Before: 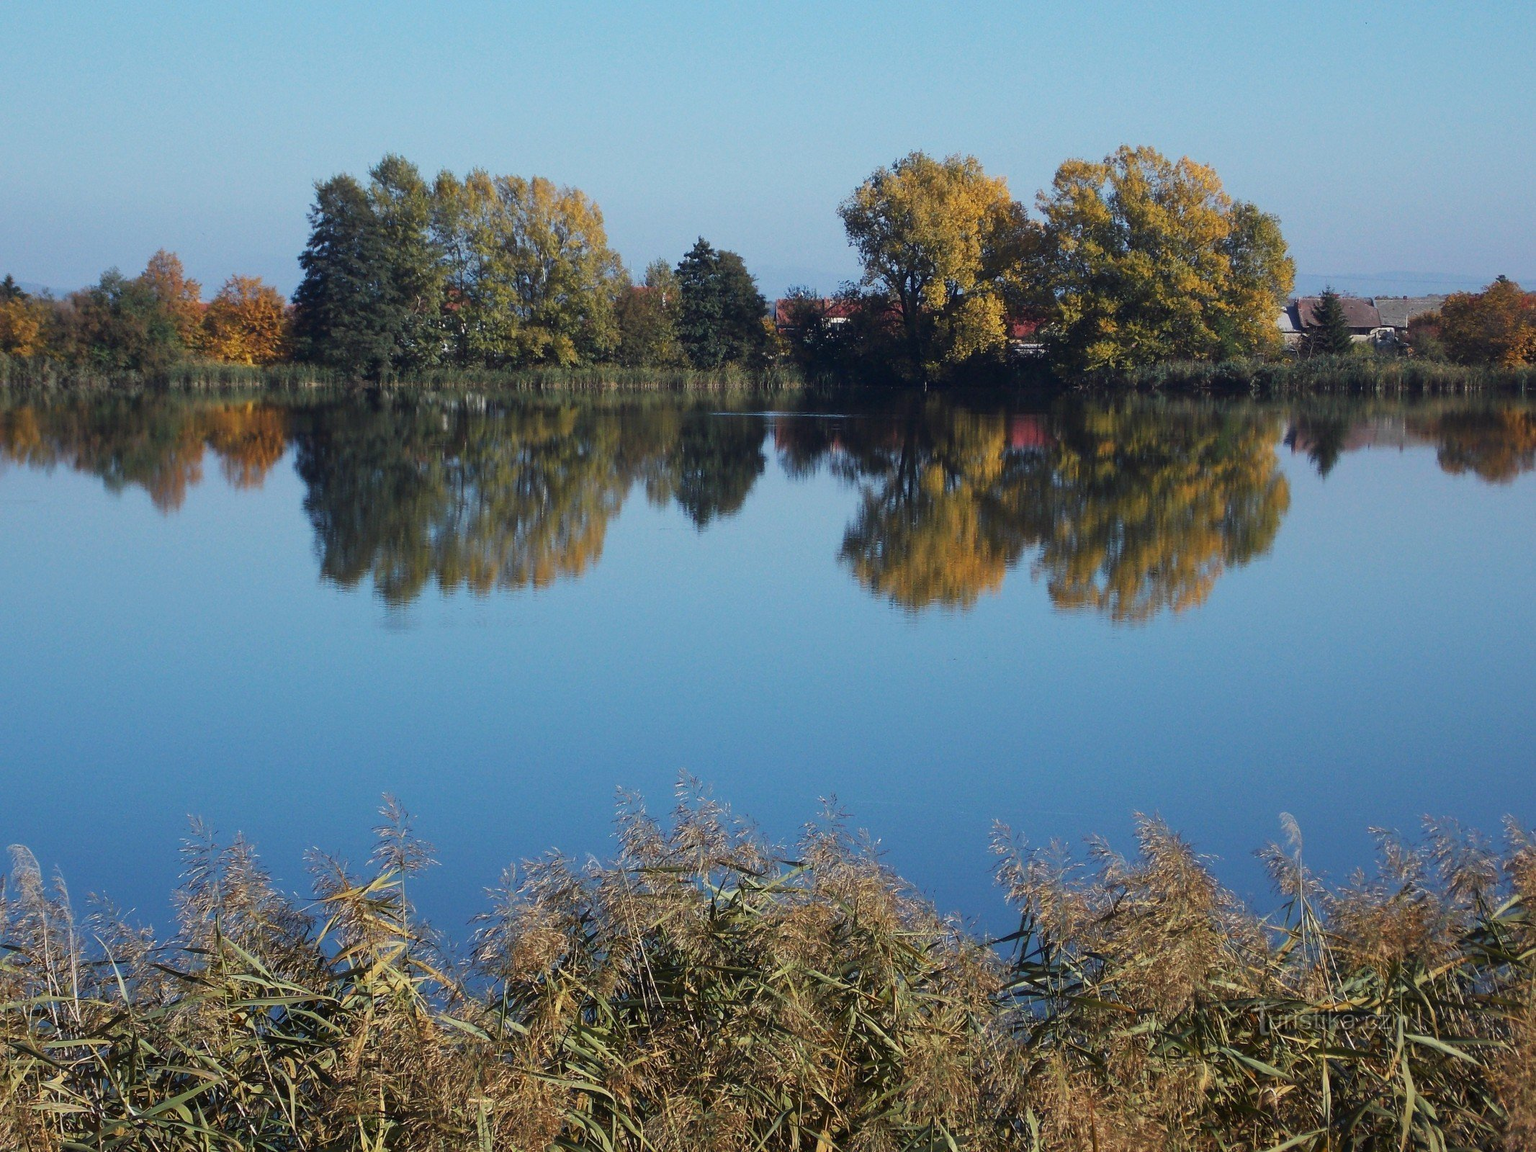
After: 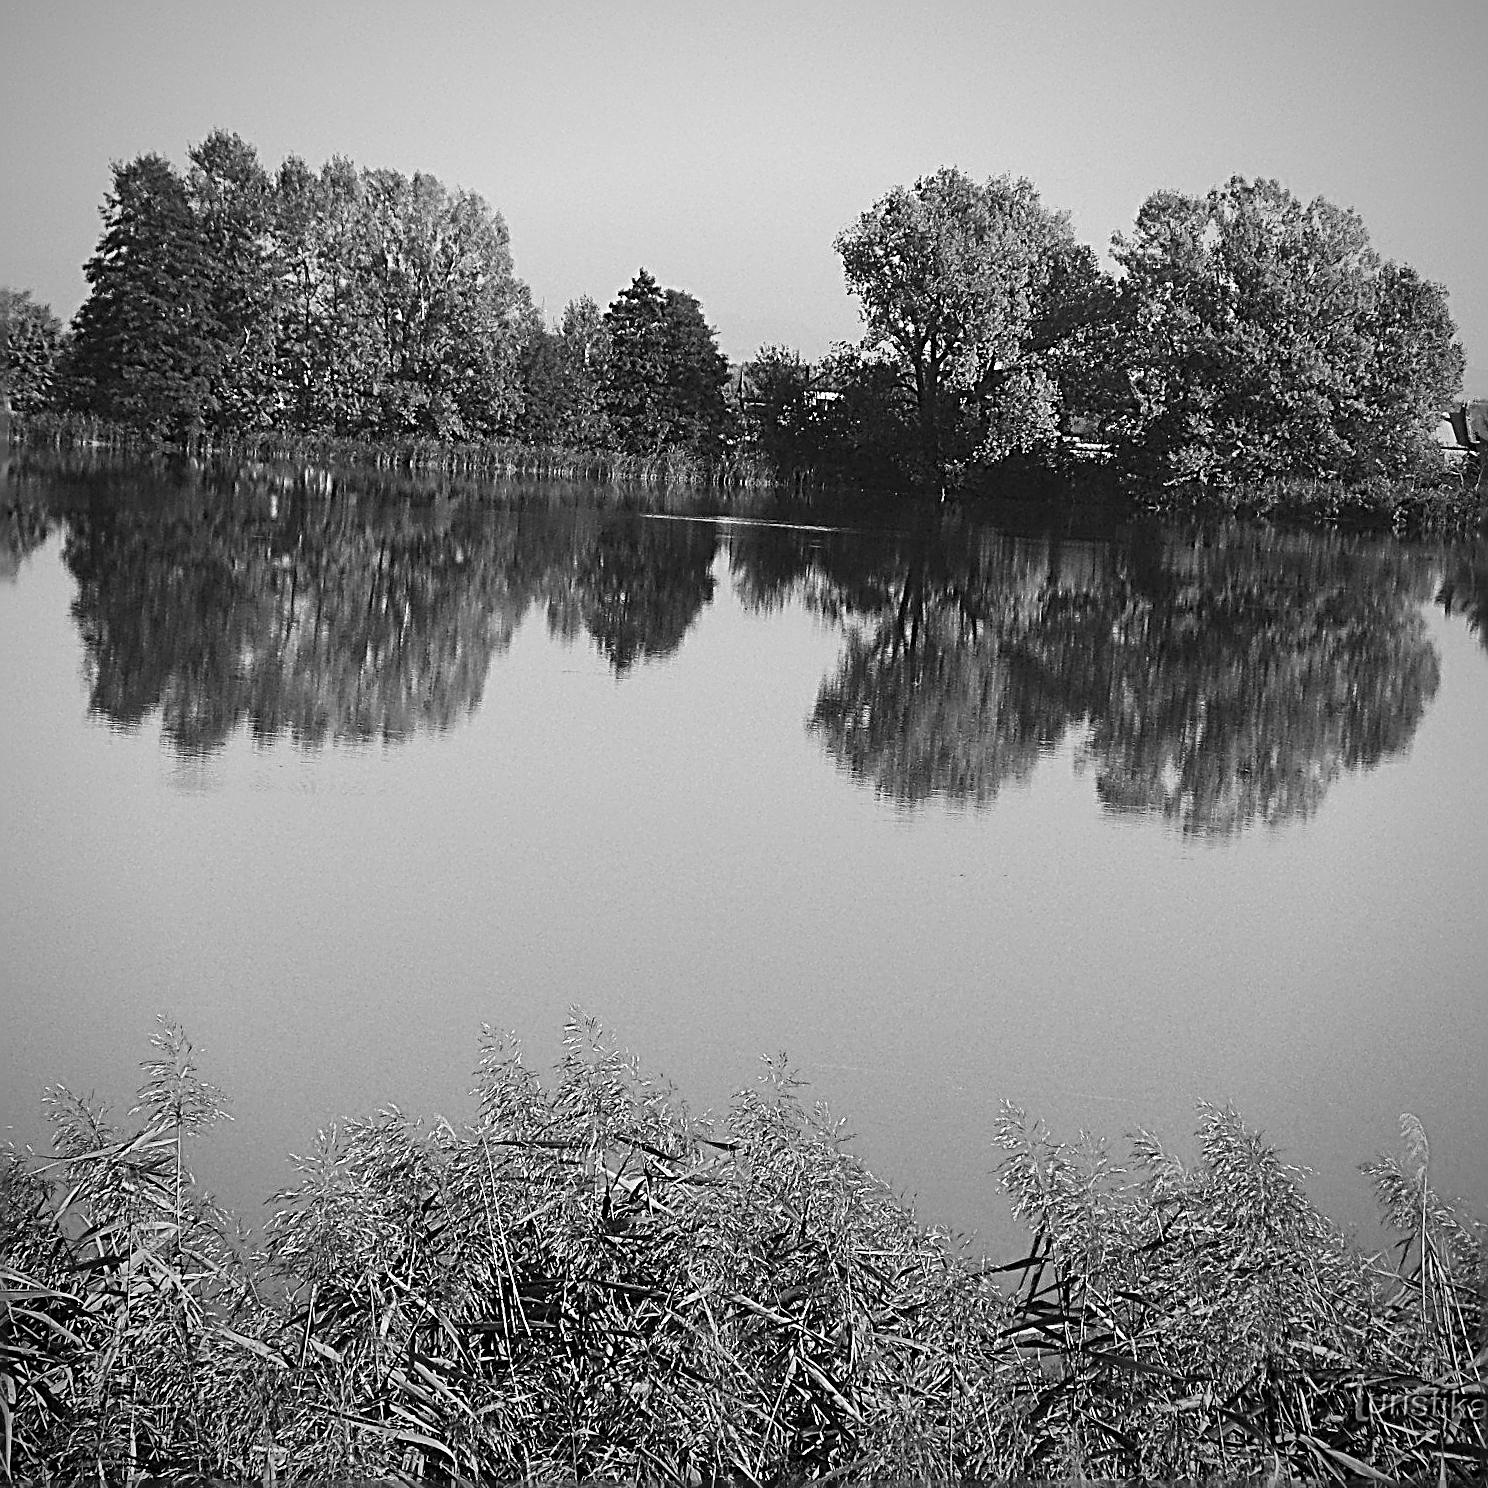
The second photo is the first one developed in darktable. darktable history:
contrast brightness saturation: contrast 0.2, brightness 0.16, saturation 0.22
color calibration: output gray [0.253, 0.26, 0.487, 0], gray › normalize channels true, illuminant same as pipeline (D50), adaptation XYZ, x 0.346, y 0.359, gamut compression 0
sharpen: radius 3.158, amount 1.731
crop and rotate: angle -3.27°, left 14.277%, top 0.028%, right 10.766%, bottom 0.028%
vignetting: fall-off radius 60.92%
